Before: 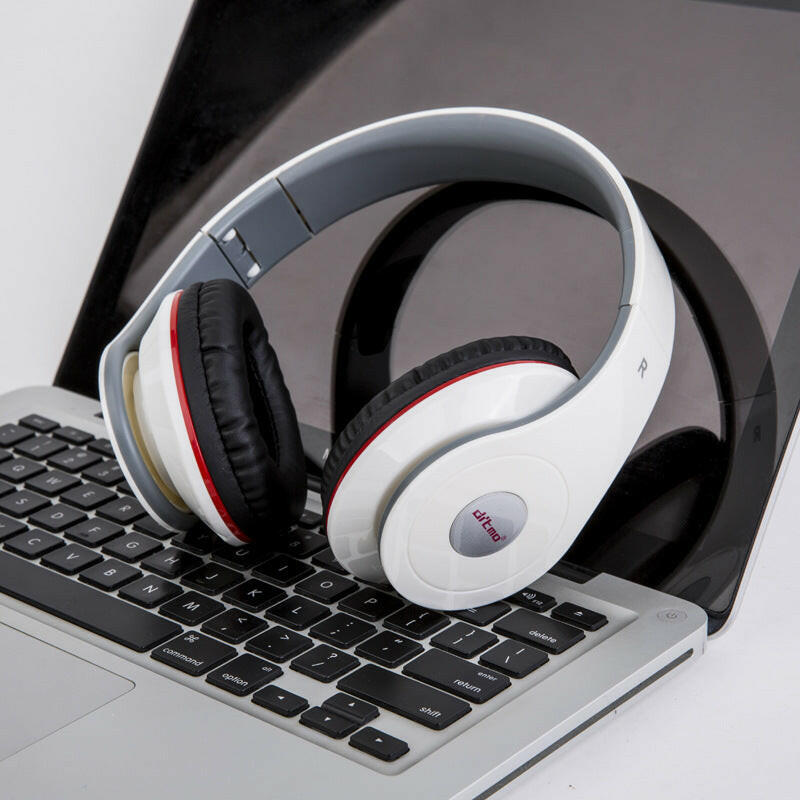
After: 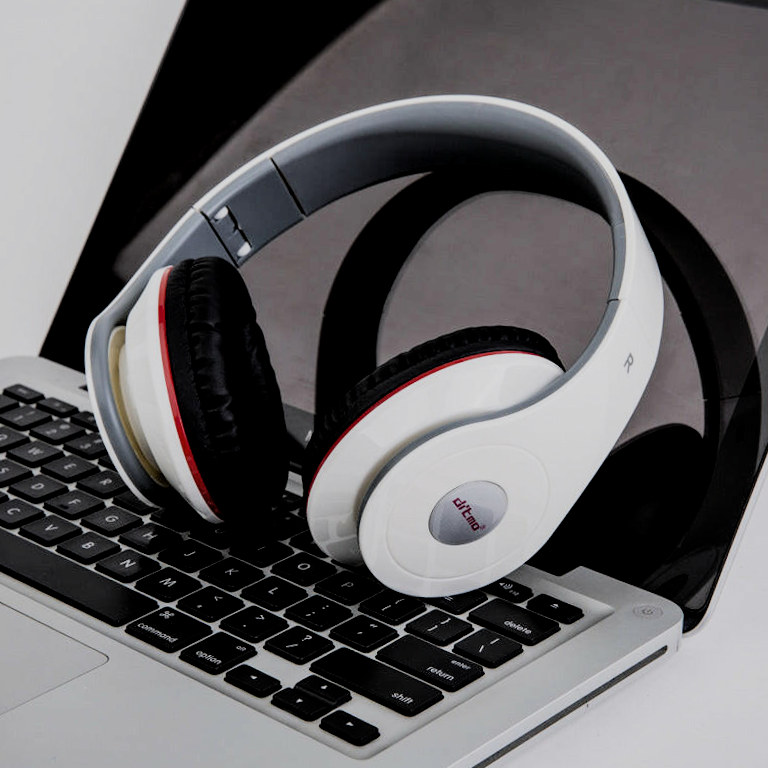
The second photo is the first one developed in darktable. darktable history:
exposure: black level correction 0.006, exposure -0.226 EV, compensate highlight preservation false
filmic rgb: black relative exposure -5 EV, hardness 2.88, contrast 1.3, highlights saturation mix -30%
local contrast: mode bilateral grid, contrast 20, coarseness 50, detail 120%, midtone range 0.2
crop and rotate: angle -2.38°
